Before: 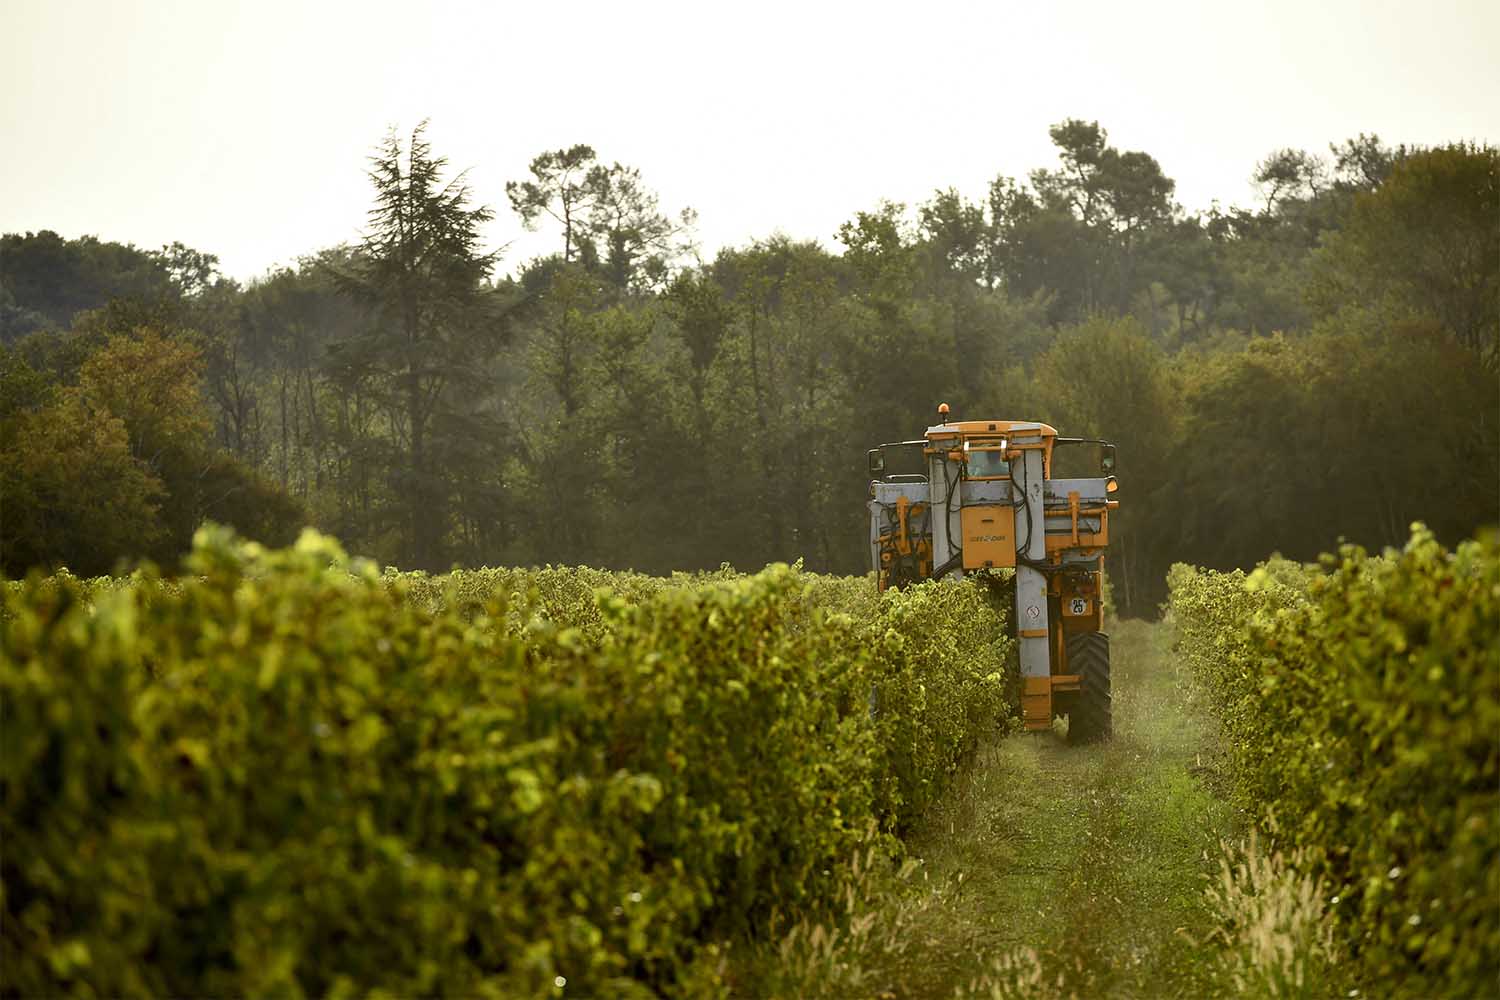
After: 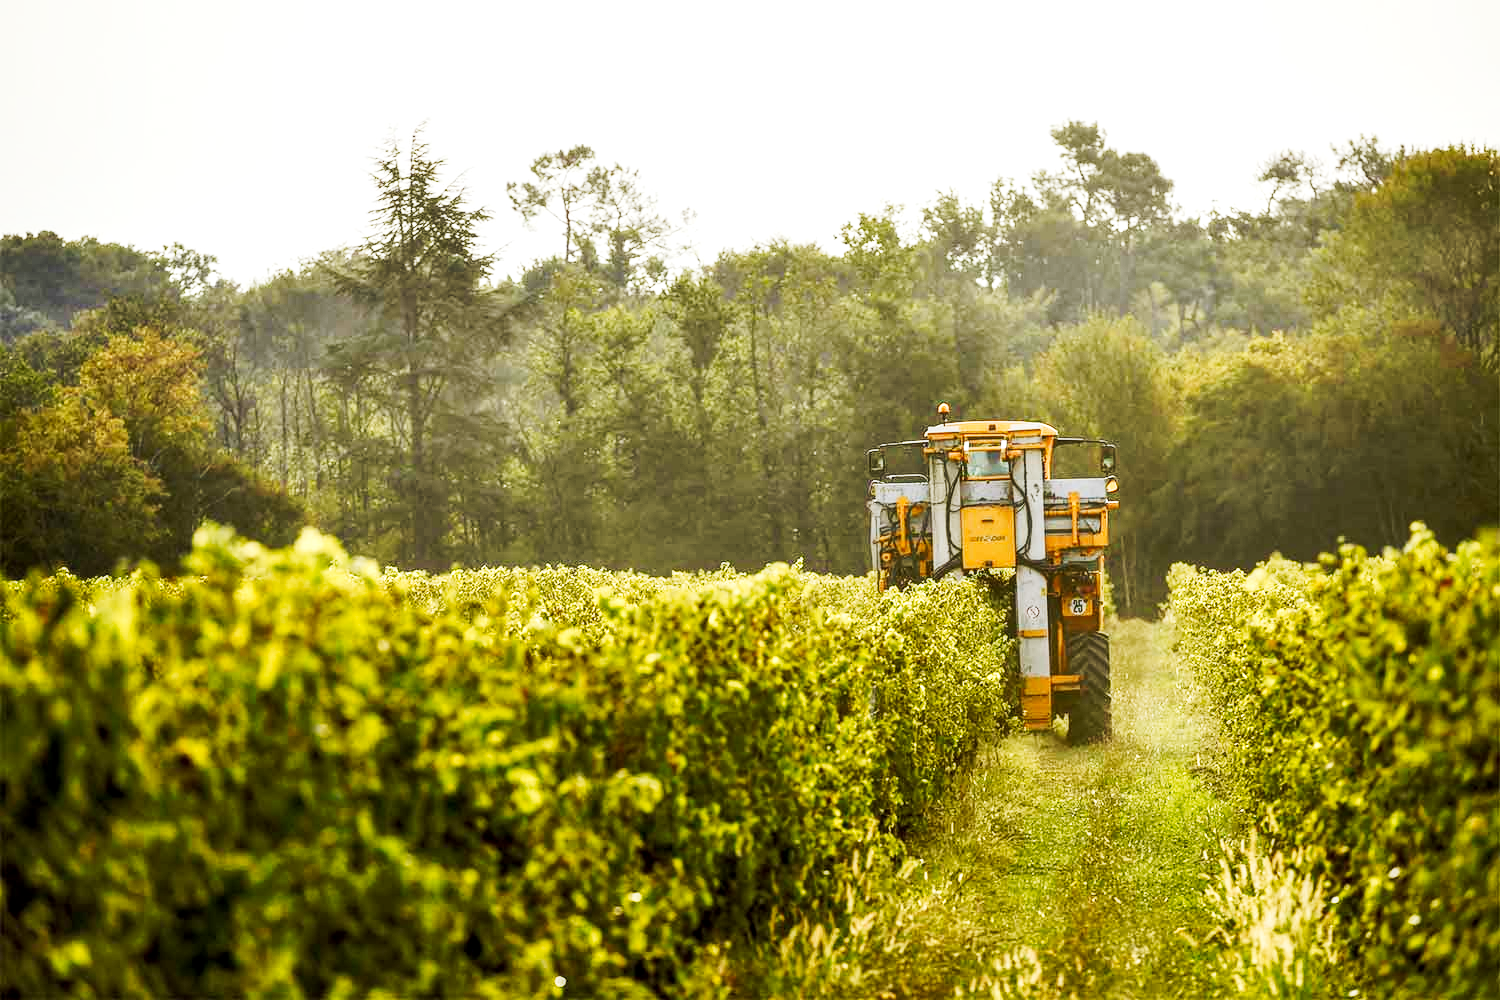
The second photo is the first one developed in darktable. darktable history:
tone curve: curves: ch0 [(0, 0) (0.003, 0.004) (0.011, 0.015) (0.025, 0.034) (0.044, 0.061) (0.069, 0.095) (0.1, 0.137) (0.136, 0.186) (0.177, 0.243) (0.224, 0.307) (0.277, 0.416) (0.335, 0.533) (0.399, 0.641) (0.468, 0.748) (0.543, 0.829) (0.623, 0.886) (0.709, 0.924) (0.801, 0.951) (0.898, 0.975) (1, 1)], preserve colors none
local contrast: on, module defaults
